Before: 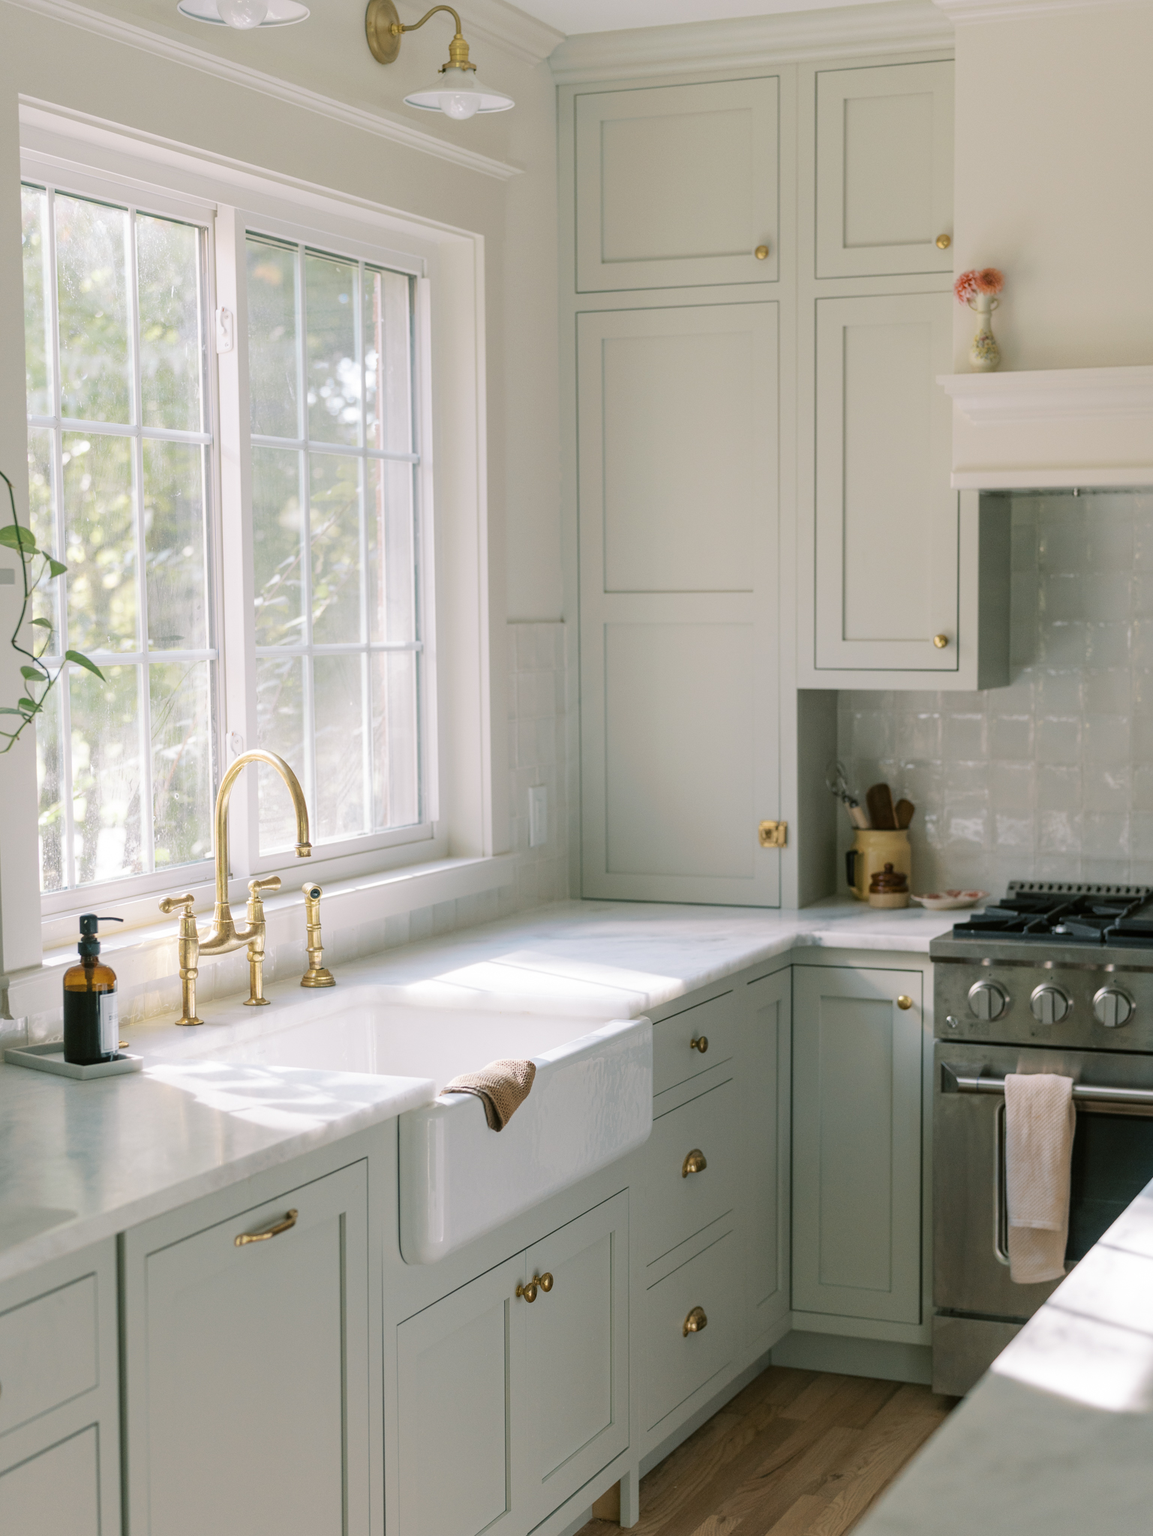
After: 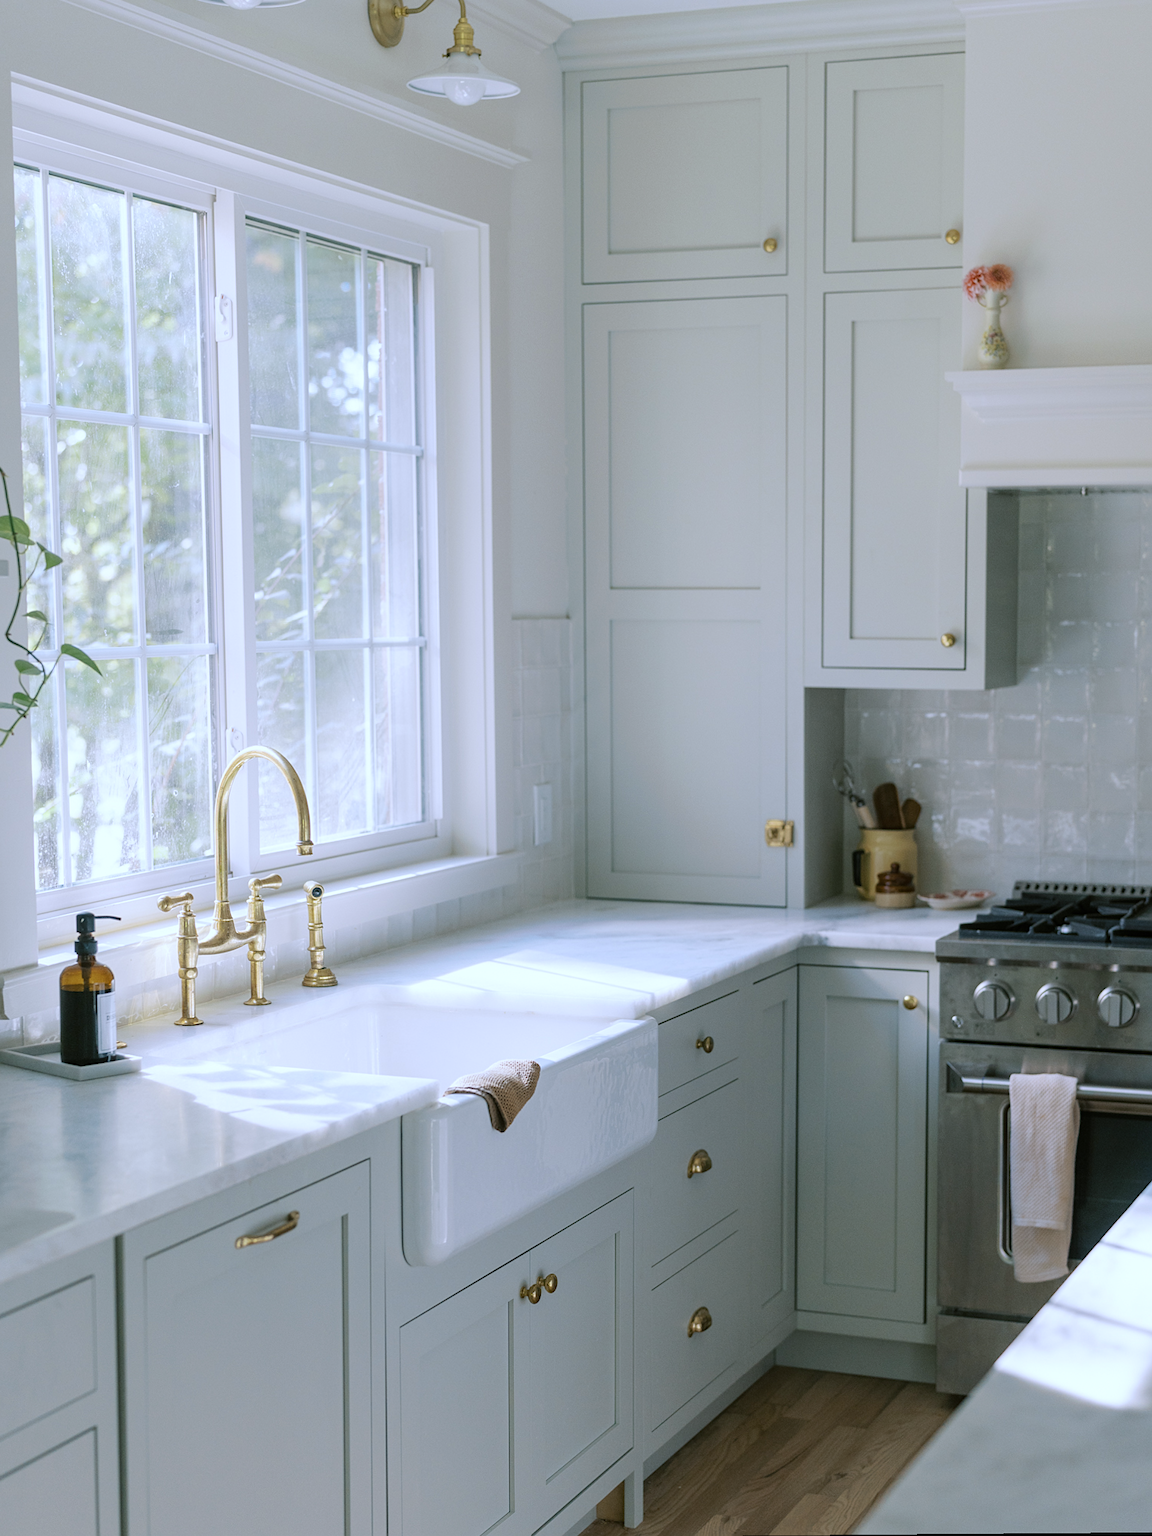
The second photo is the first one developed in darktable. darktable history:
white balance: red 0.926, green 1.003, blue 1.133
sharpen: radius 1.272, amount 0.305, threshold 0
rotate and perspective: rotation 0.174°, lens shift (vertical) 0.013, lens shift (horizontal) 0.019, shear 0.001, automatic cropping original format, crop left 0.007, crop right 0.991, crop top 0.016, crop bottom 0.997
